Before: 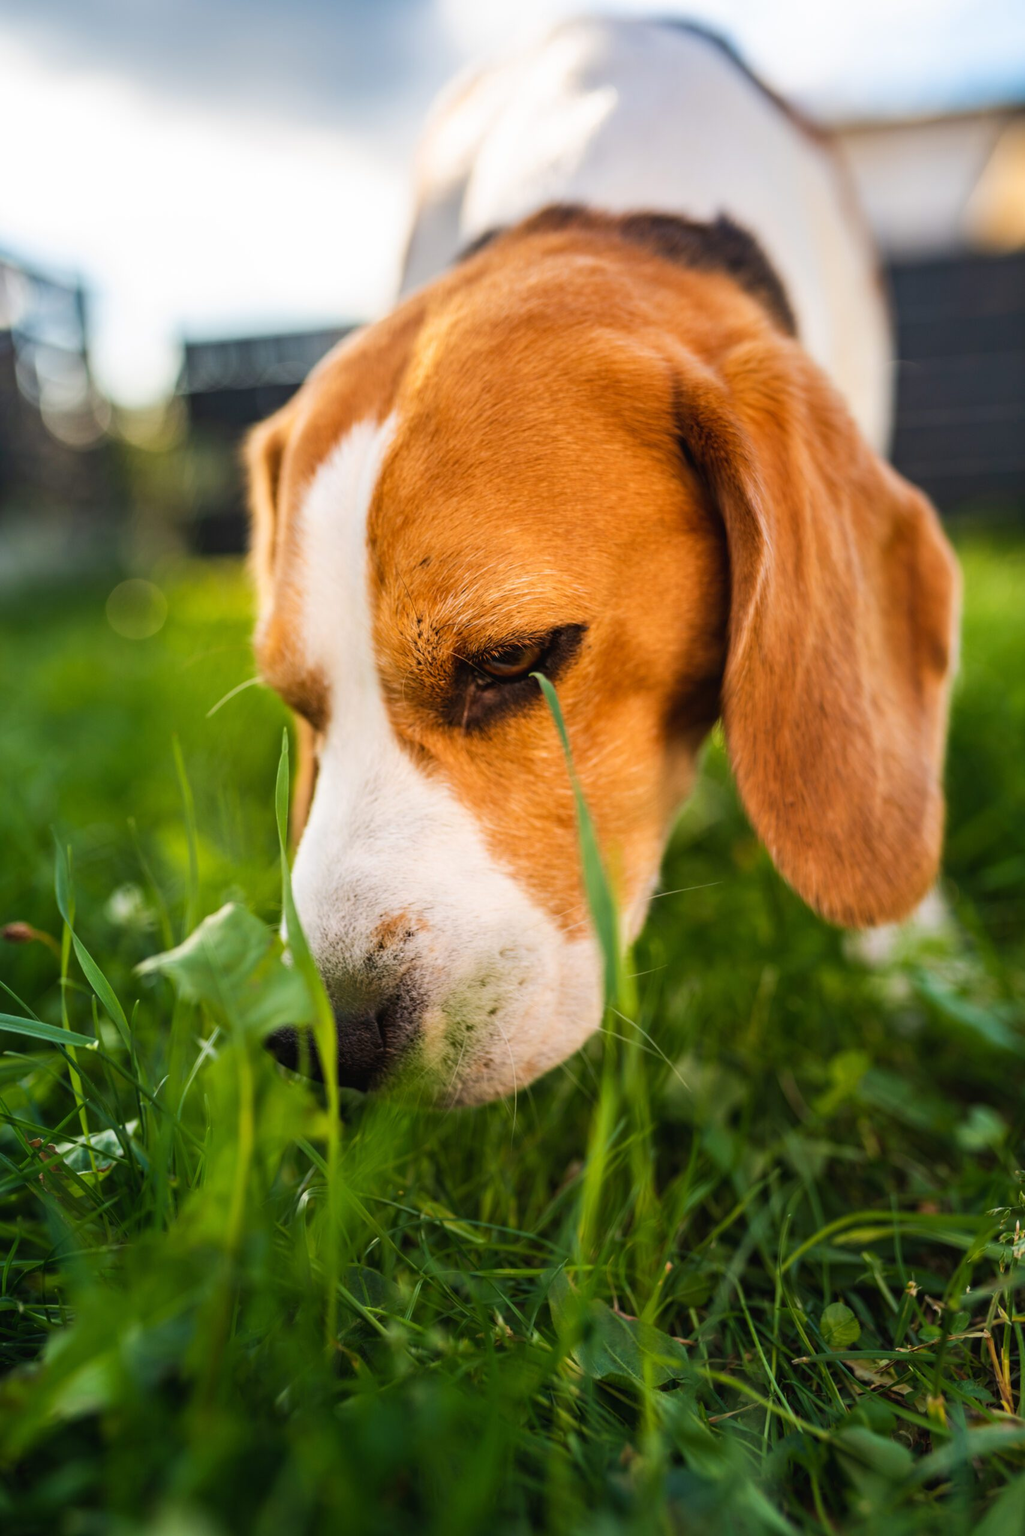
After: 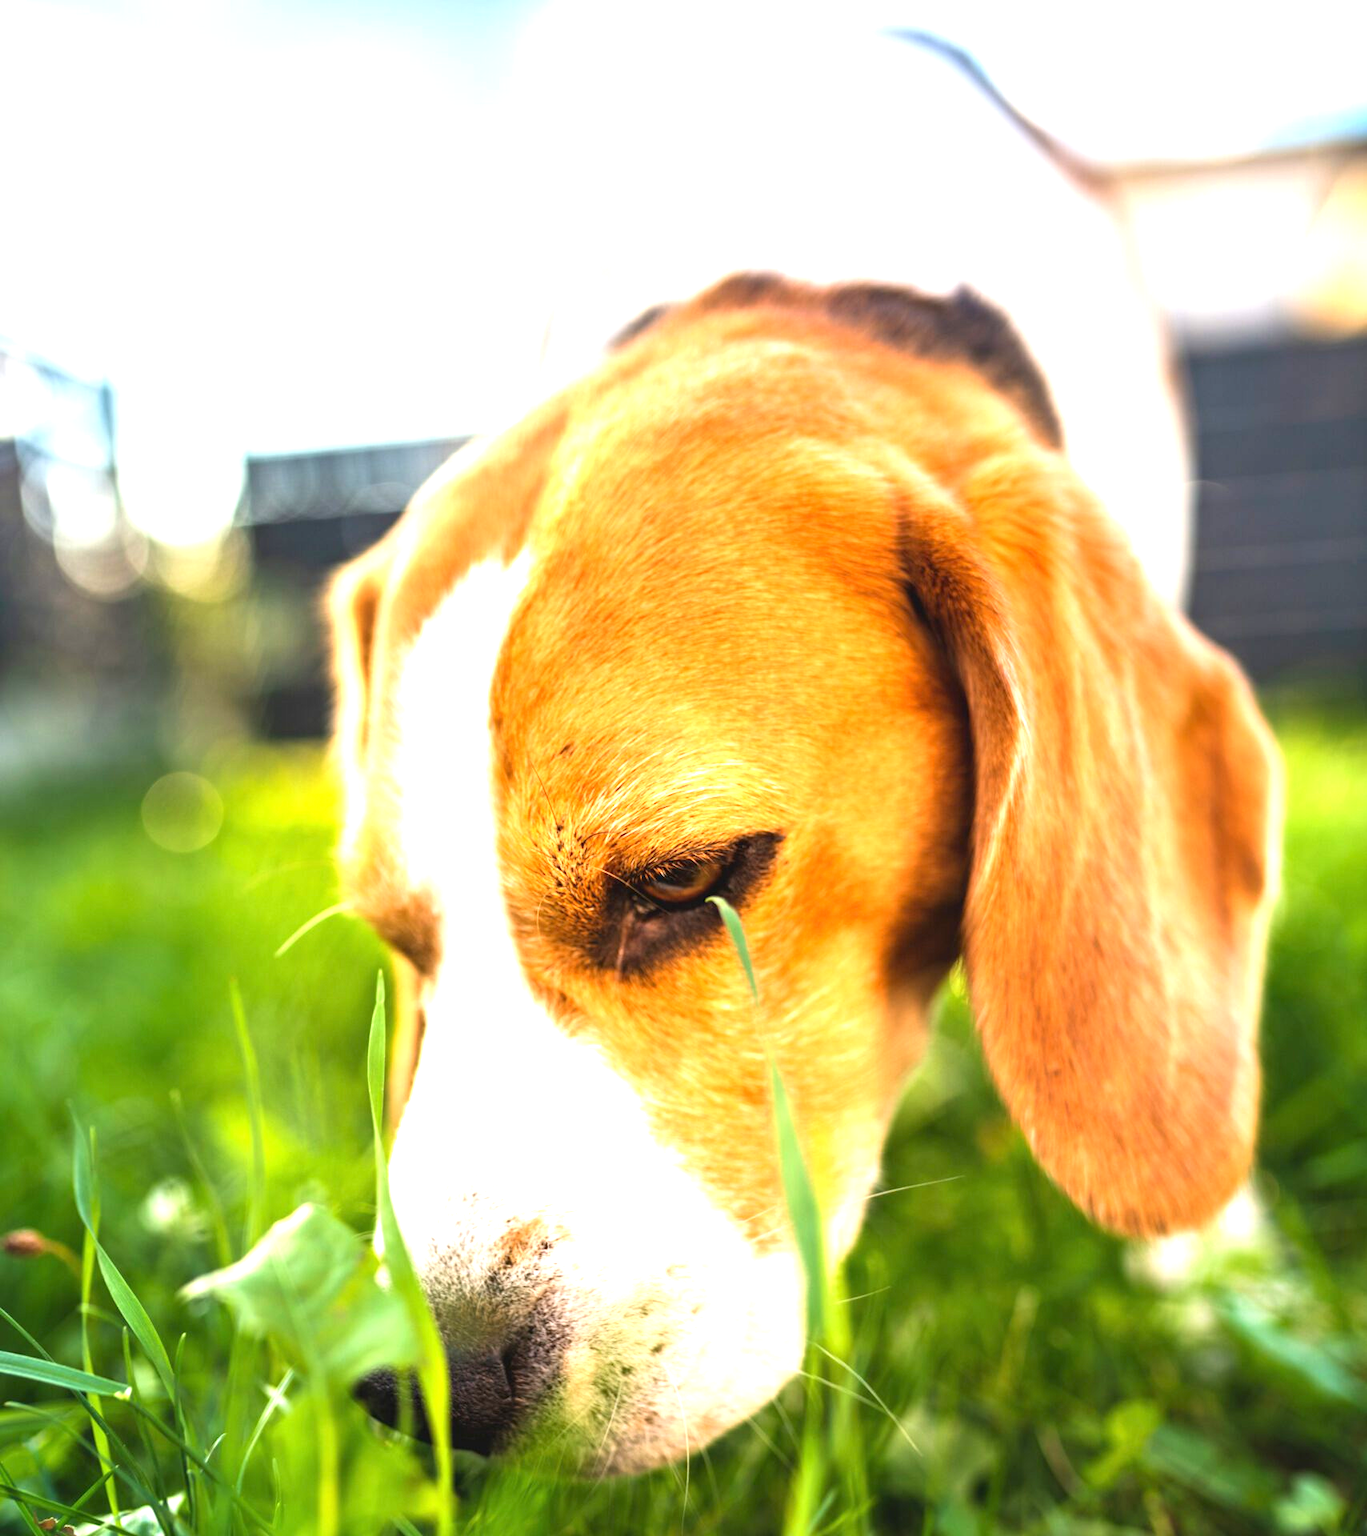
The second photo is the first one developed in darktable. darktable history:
crop: bottom 24.987%
exposure: black level correction 0, exposure 1.402 EV, compensate exposure bias true, compensate highlight preservation false
